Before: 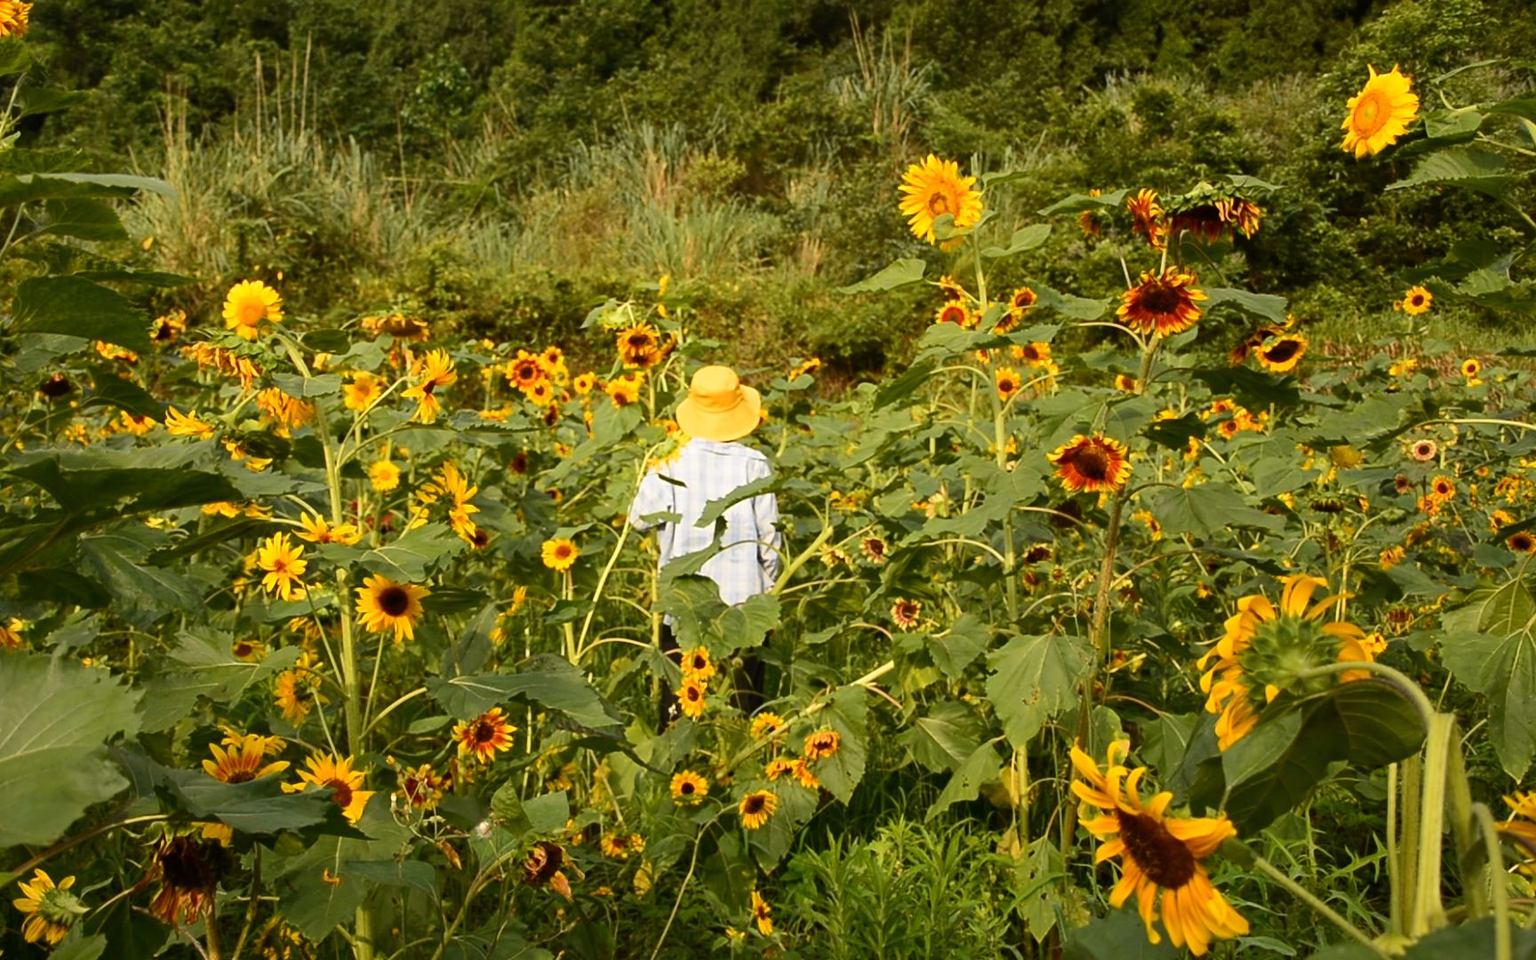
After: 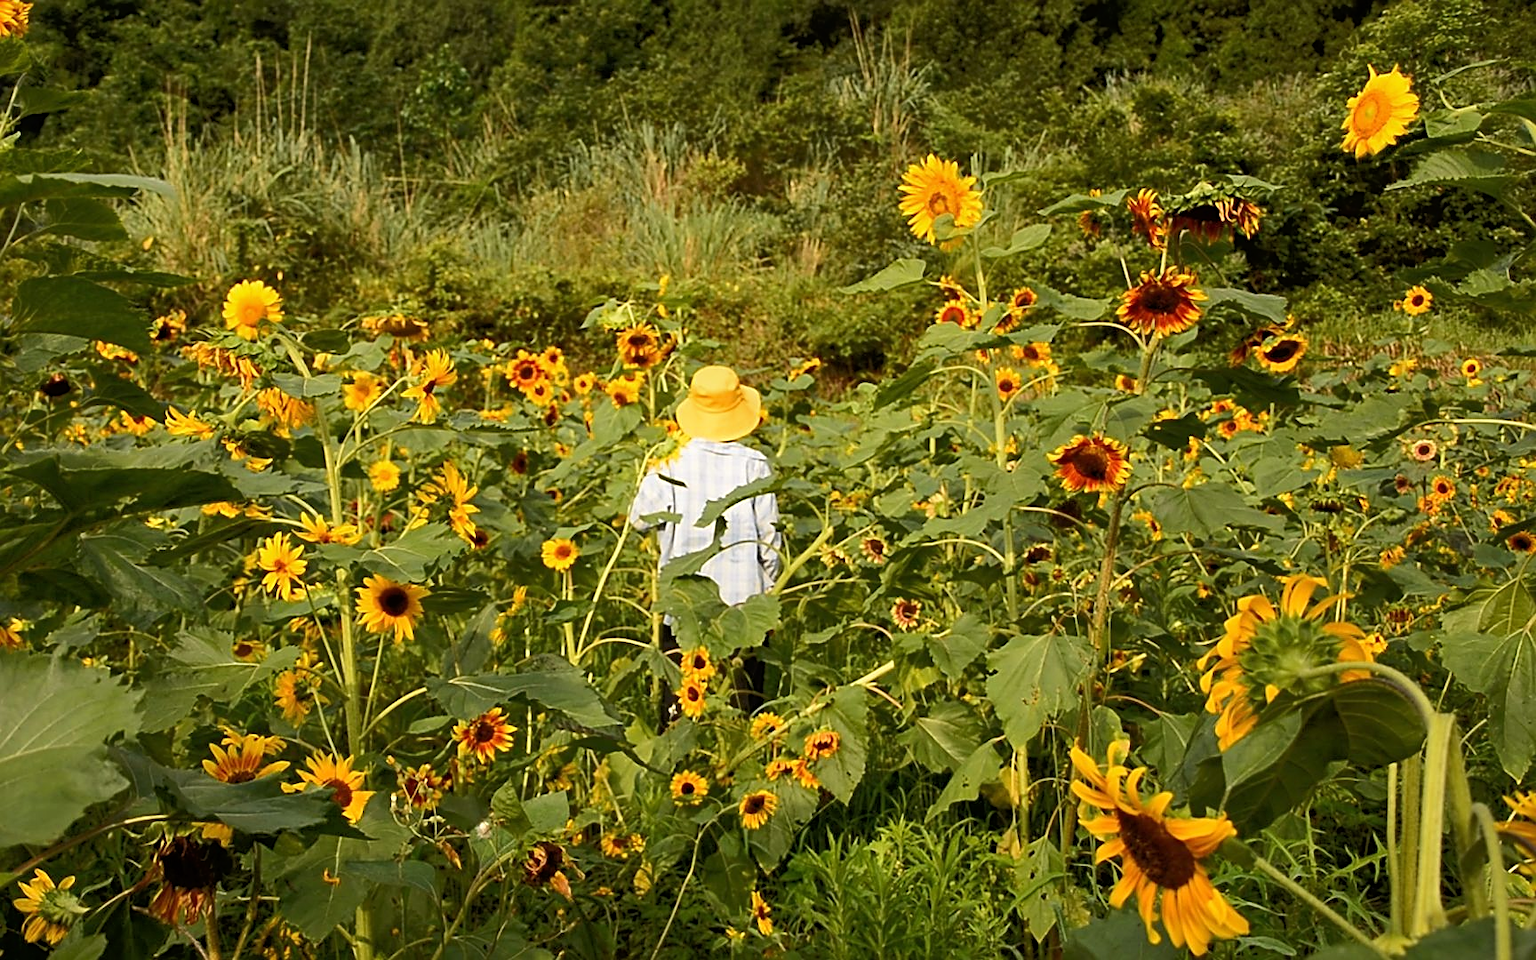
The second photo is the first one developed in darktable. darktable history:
tone equalizer: -8 EV -1.81 EV, -7 EV -1.17 EV, -6 EV -1.61 EV
sharpen: on, module defaults
